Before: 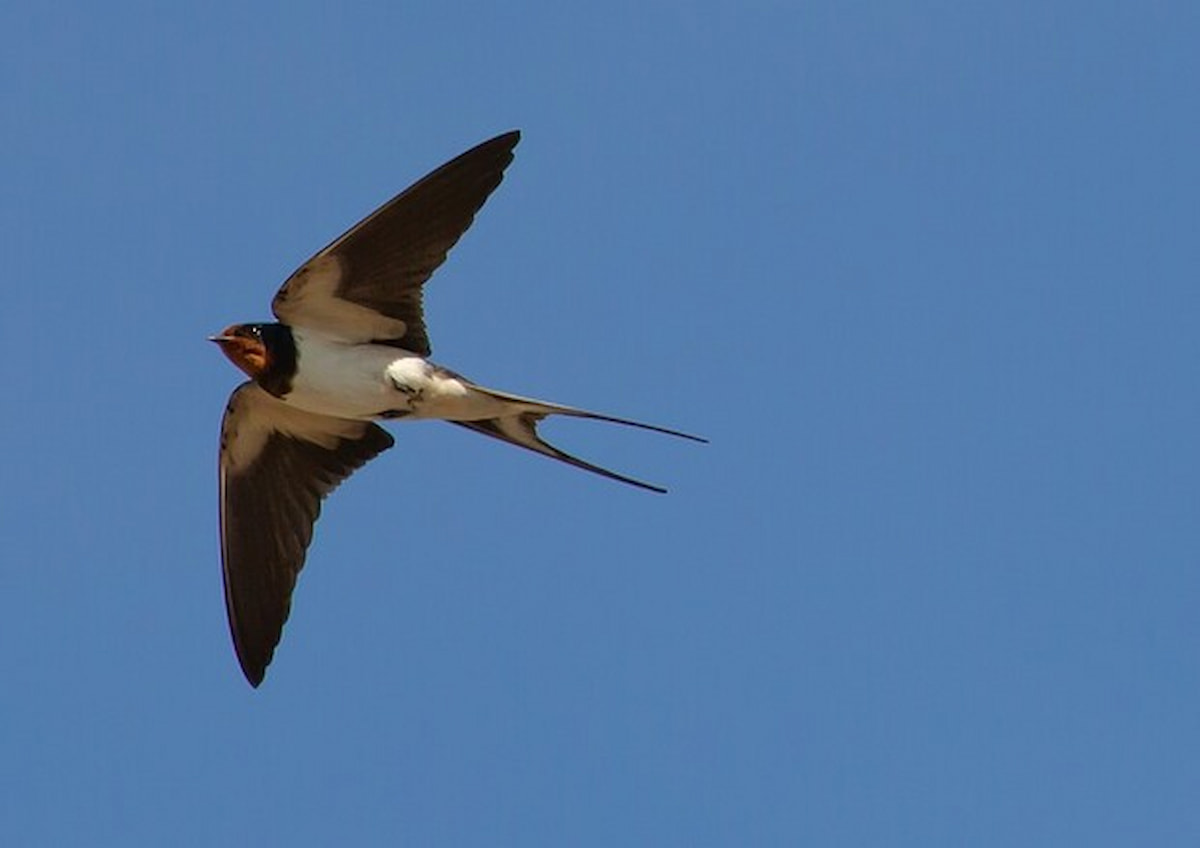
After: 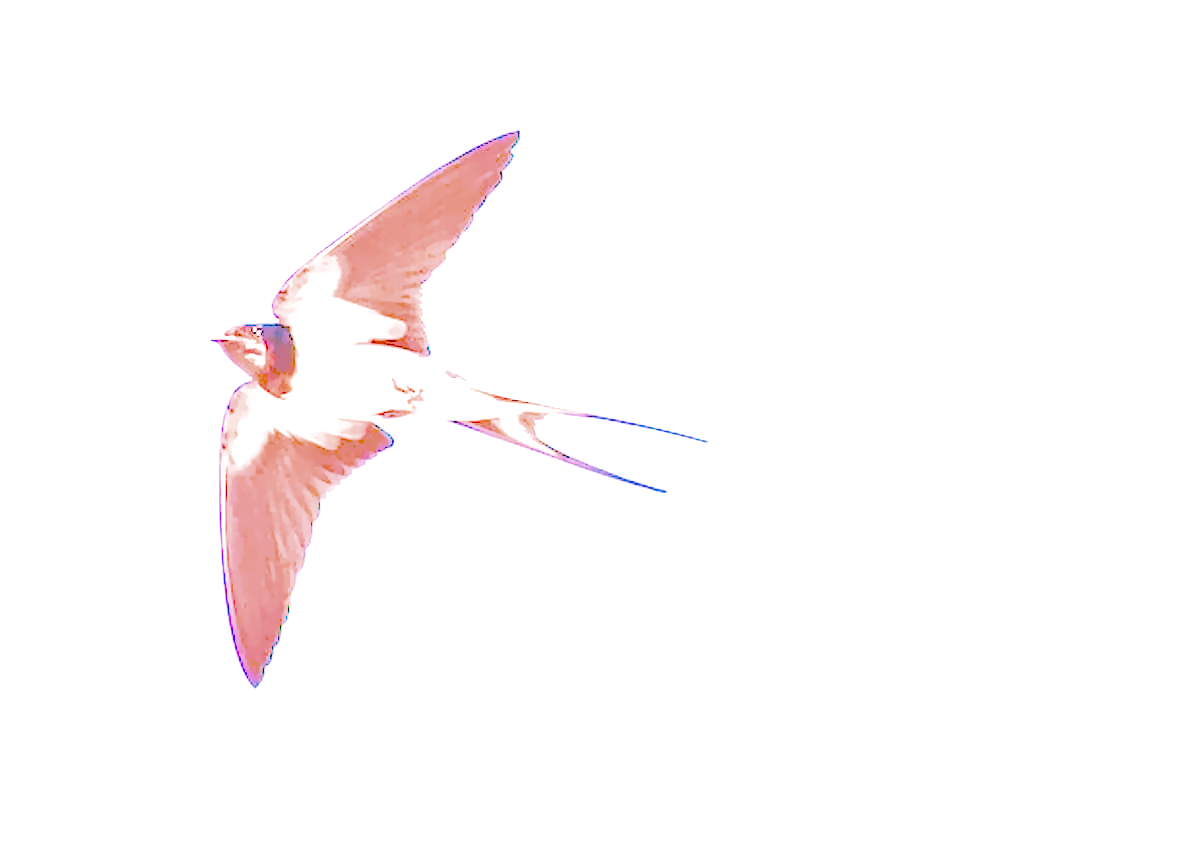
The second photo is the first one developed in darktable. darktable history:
filmic rgb "scene-referred default": black relative exposure -7.65 EV, white relative exposure 4.56 EV, hardness 3.61
local contrast: on, module defaults
lens correction: scale 1.01, crop 1, focal 85, aperture 3.2, distance 4.38, camera "Canon EOS RP", lens "Canon RF 85mm F2 MACRO IS STM"
haze removal: compatibility mode true, adaptive false
denoise (profiled): preserve shadows 1.18, scattering 0.064, a [-1, 0, 0], b [0, 0, 0], compensate highlight preservation false
raw denoise: x [[0, 0.25, 0.5, 0.75, 1] ×4]
shadows and highlights: shadows 25, highlights -25
raw chromatic aberrations: on, module defaults
hot pixels: on, module defaults
tone equalizer "contrast tone curve: soft": -8 EV -0.417 EV, -7 EV -0.389 EV, -6 EV -0.333 EV, -5 EV -0.222 EV, -3 EV 0.222 EV, -2 EV 0.333 EV, -1 EV 0.389 EV, +0 EV 0.417 EV, edges refinement/feathering 500, mask exposure compensation -1.57 EV, preserve details no
exposure: black level correction 0.001, exposure 2.607 EV, compensate exposure bias true, compensate highlight preservation false
highlight reconstruction: clipping threshold 1.25, iterations 1, diameter of reconstruction 64 px
white balance: red 1.899, blue 1.492
color balance rgb: perceptual saturation grading › global saturation 36%, perceptual brilliance grading › global brilliance 10%, global vibrance 20%
